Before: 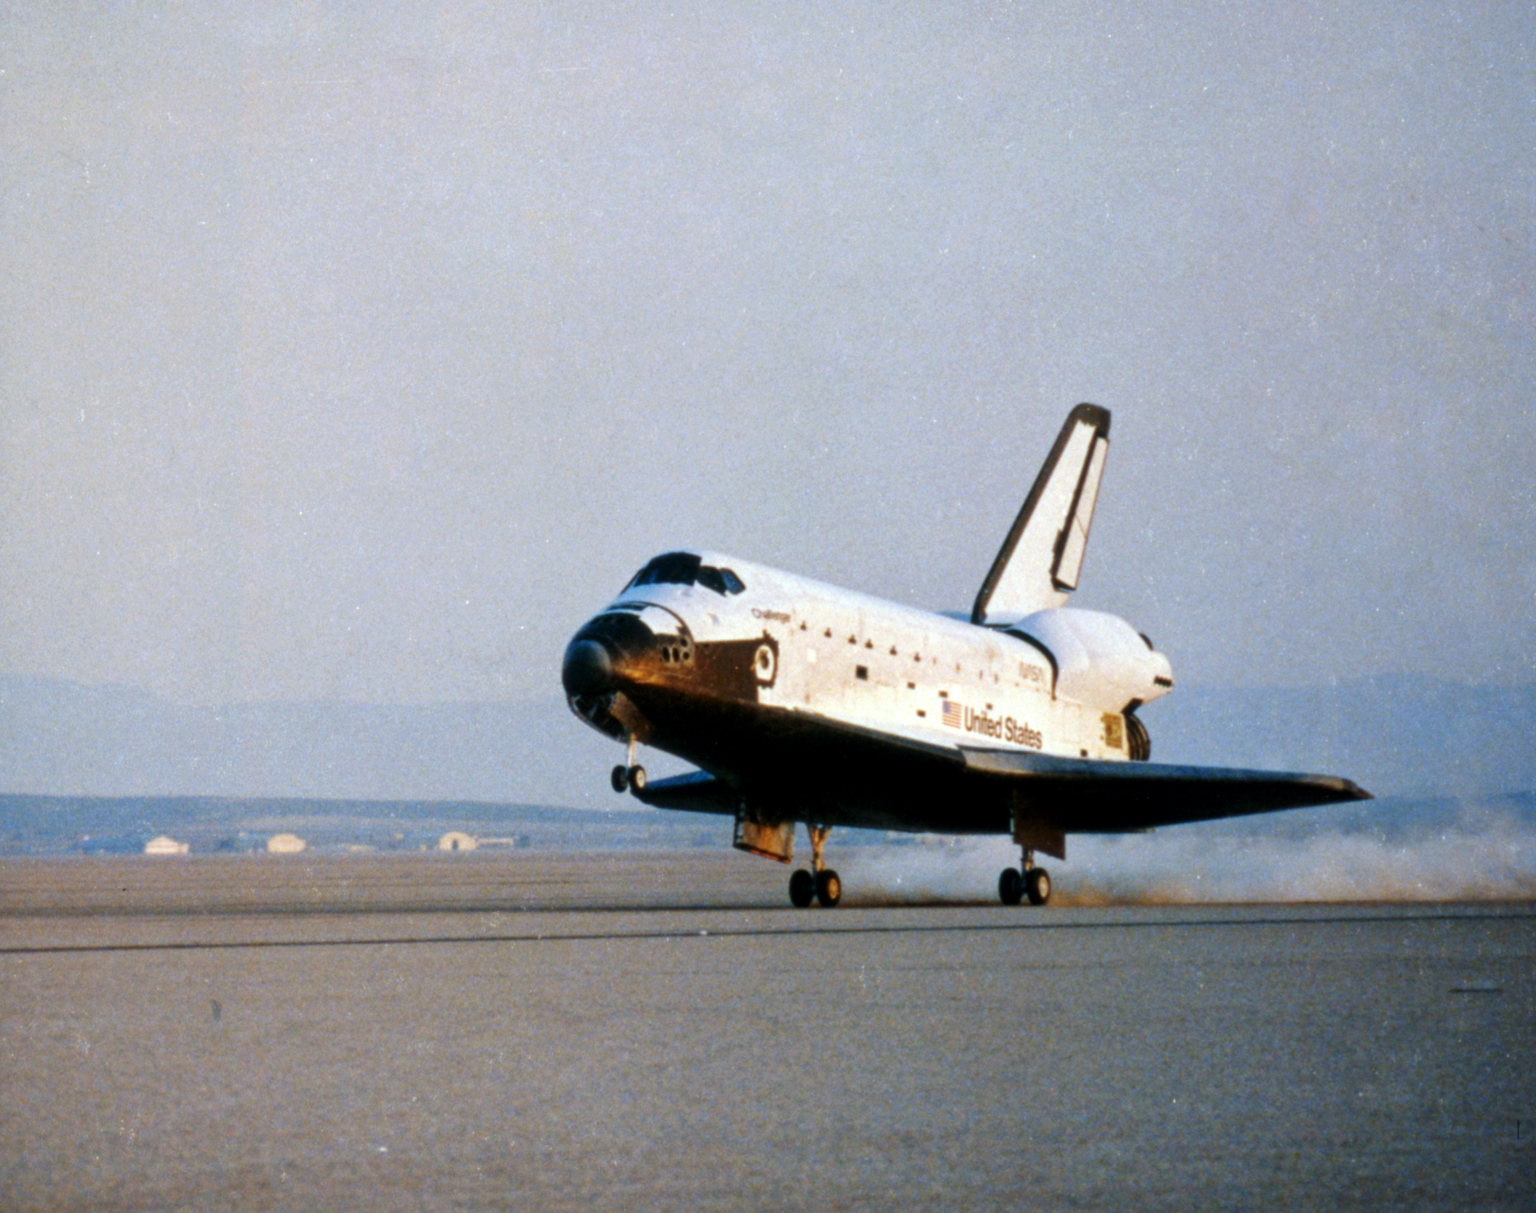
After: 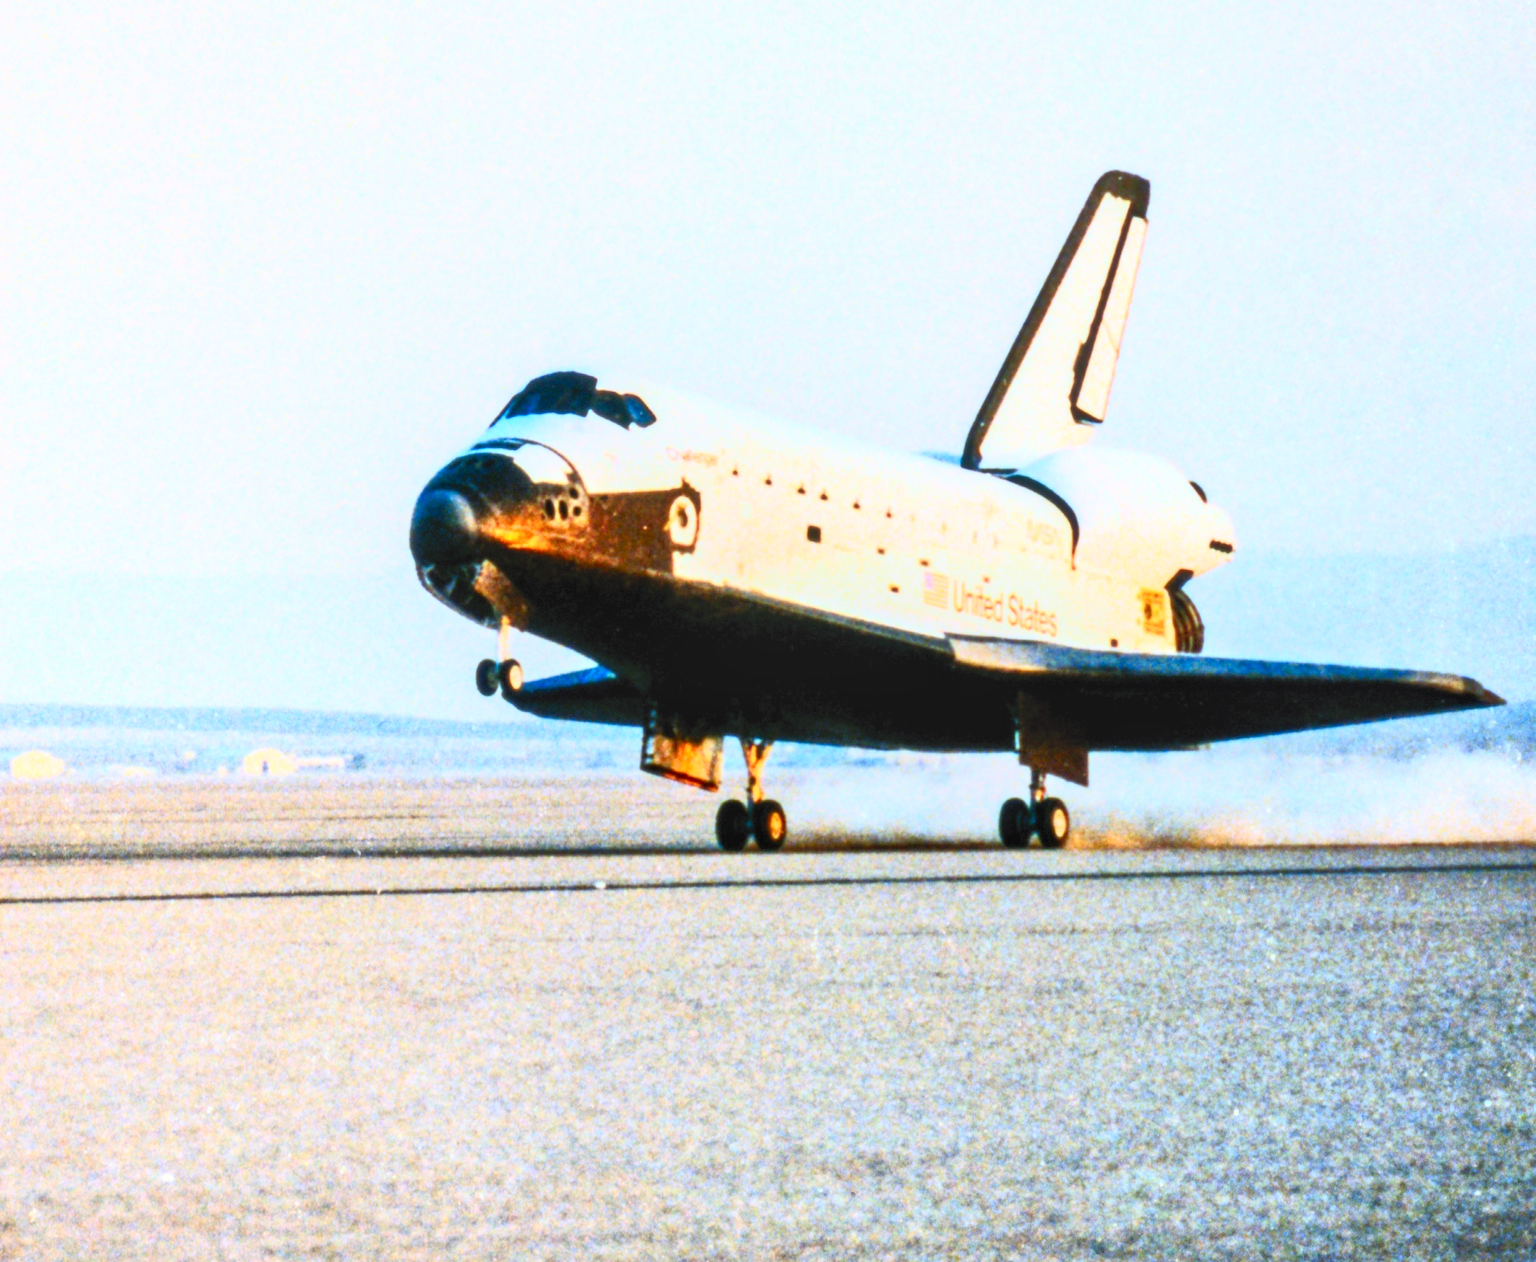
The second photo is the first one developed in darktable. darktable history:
crop: left 16.877%, top 22.865%, right 9.055%
local contrast: on, module defaults
contrast brightness saturation: contrast 0.833, brightness 0.609, saturation 0.602
tone equalizer: -7 EV 0.164 EV, -6 EV 0.617 EV, -5 EV 1.15 EV, -4 EV 1.31 EV, -3 EV 1.17 EV, -2 EV 0.6 EV, -1 EV 0.166 EV
sharpen: radius 0.983, amount 0.604
